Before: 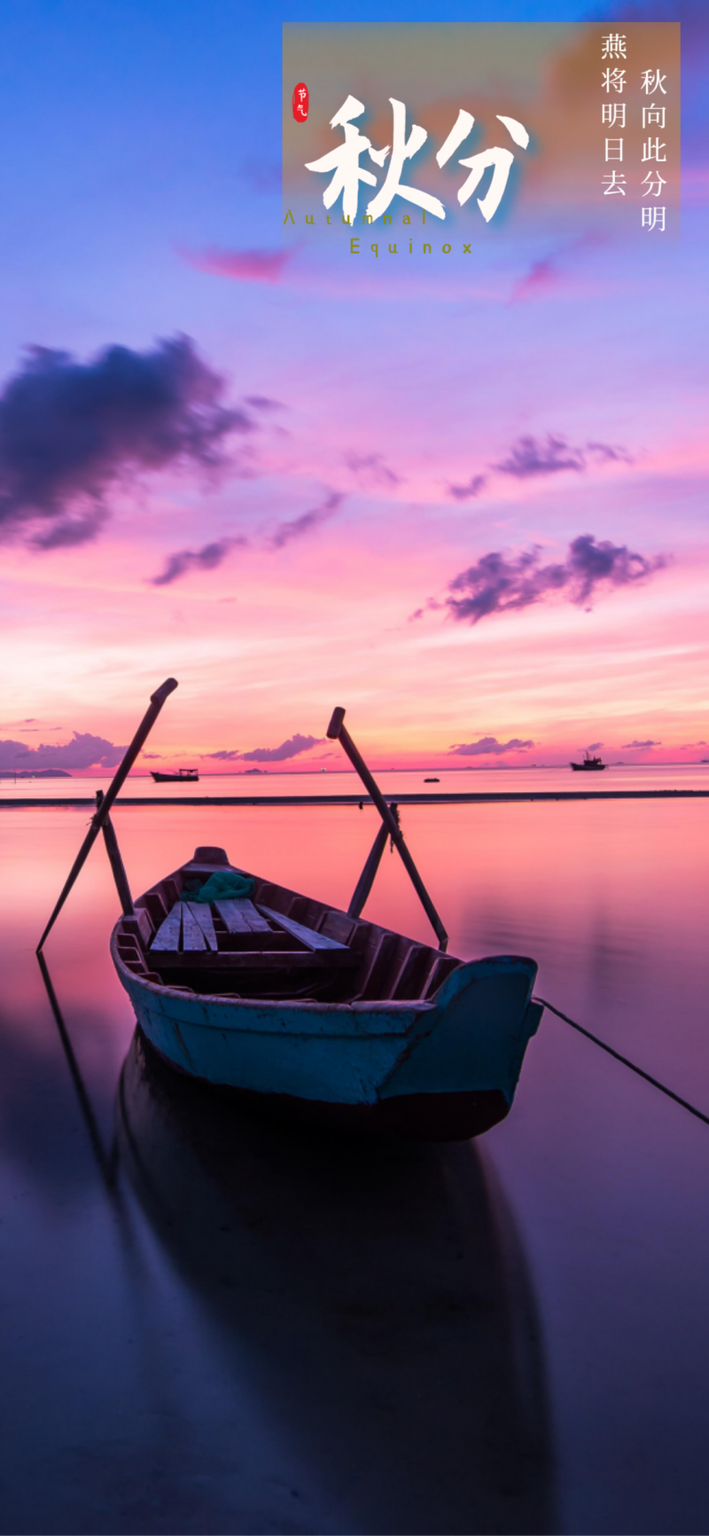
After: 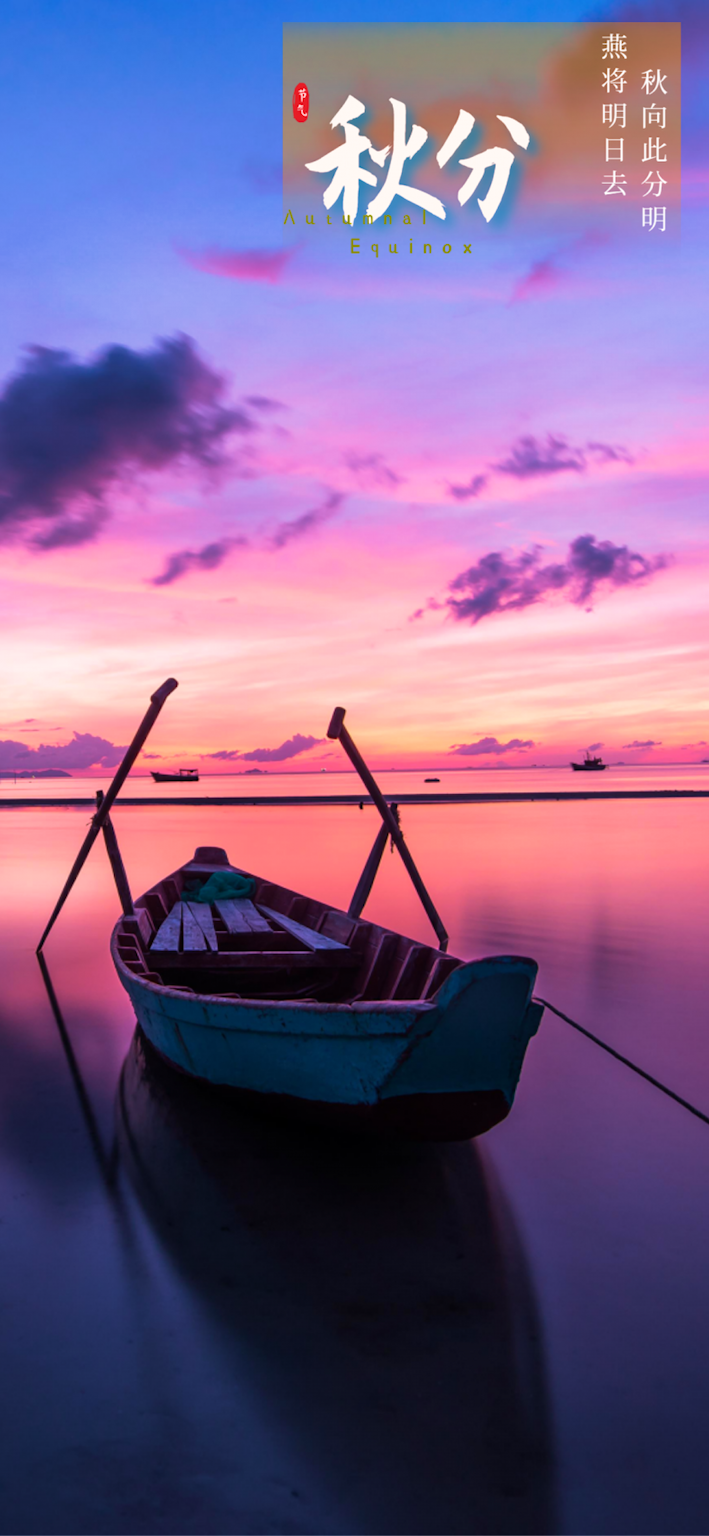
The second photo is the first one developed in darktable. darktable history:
velvia: strength 40.24%
